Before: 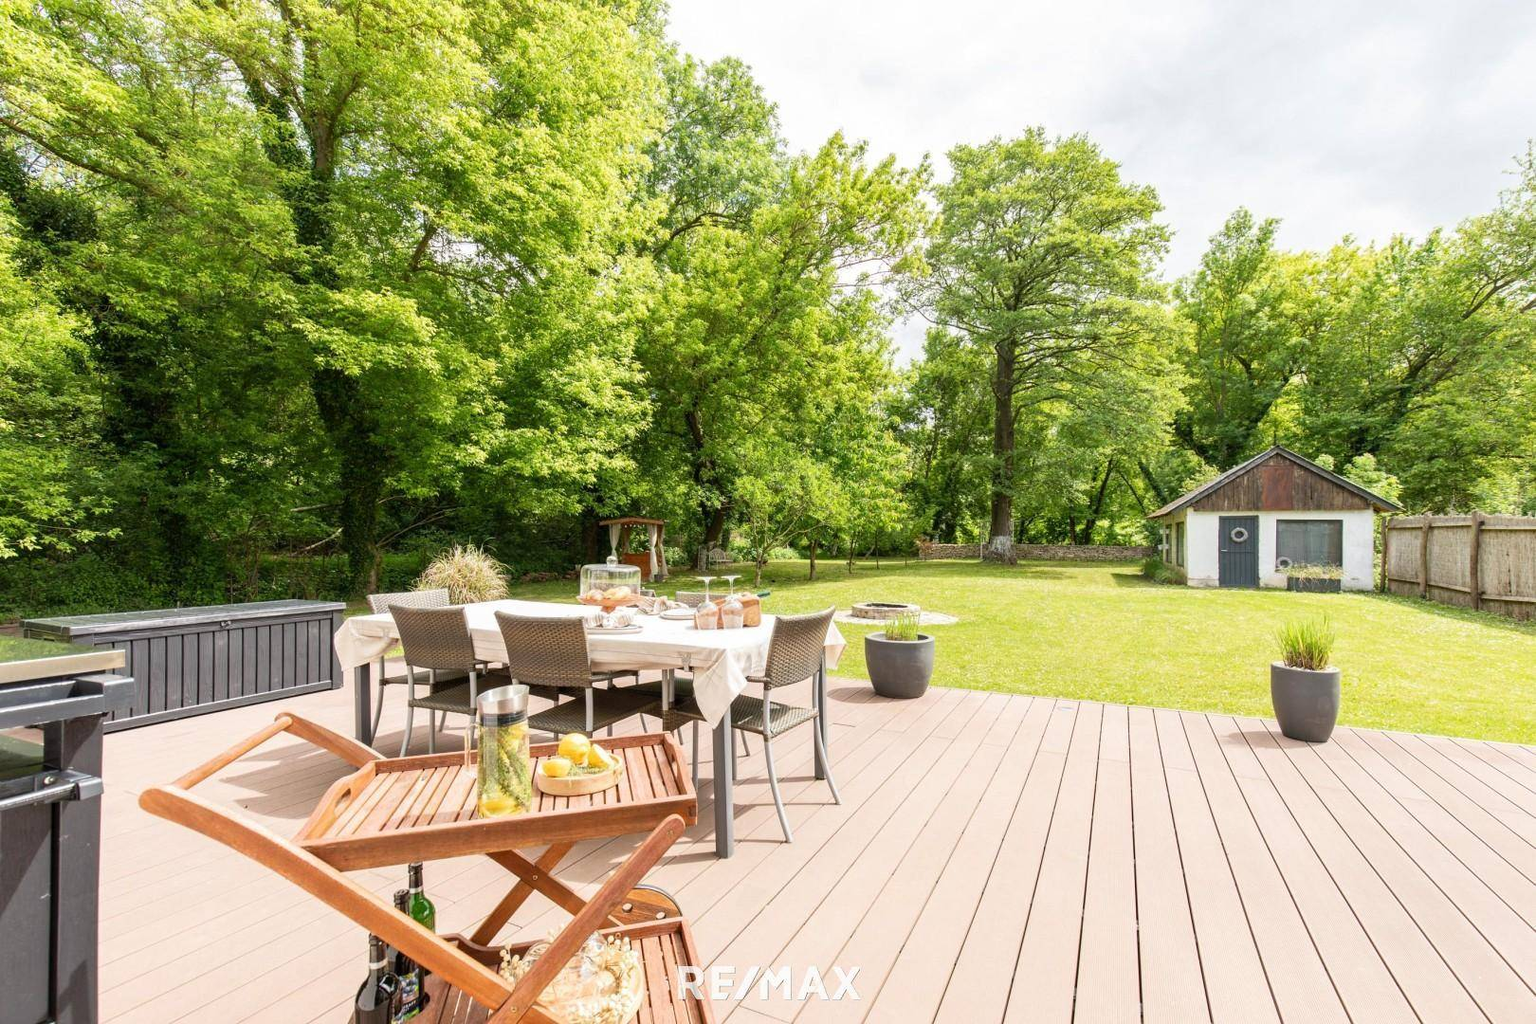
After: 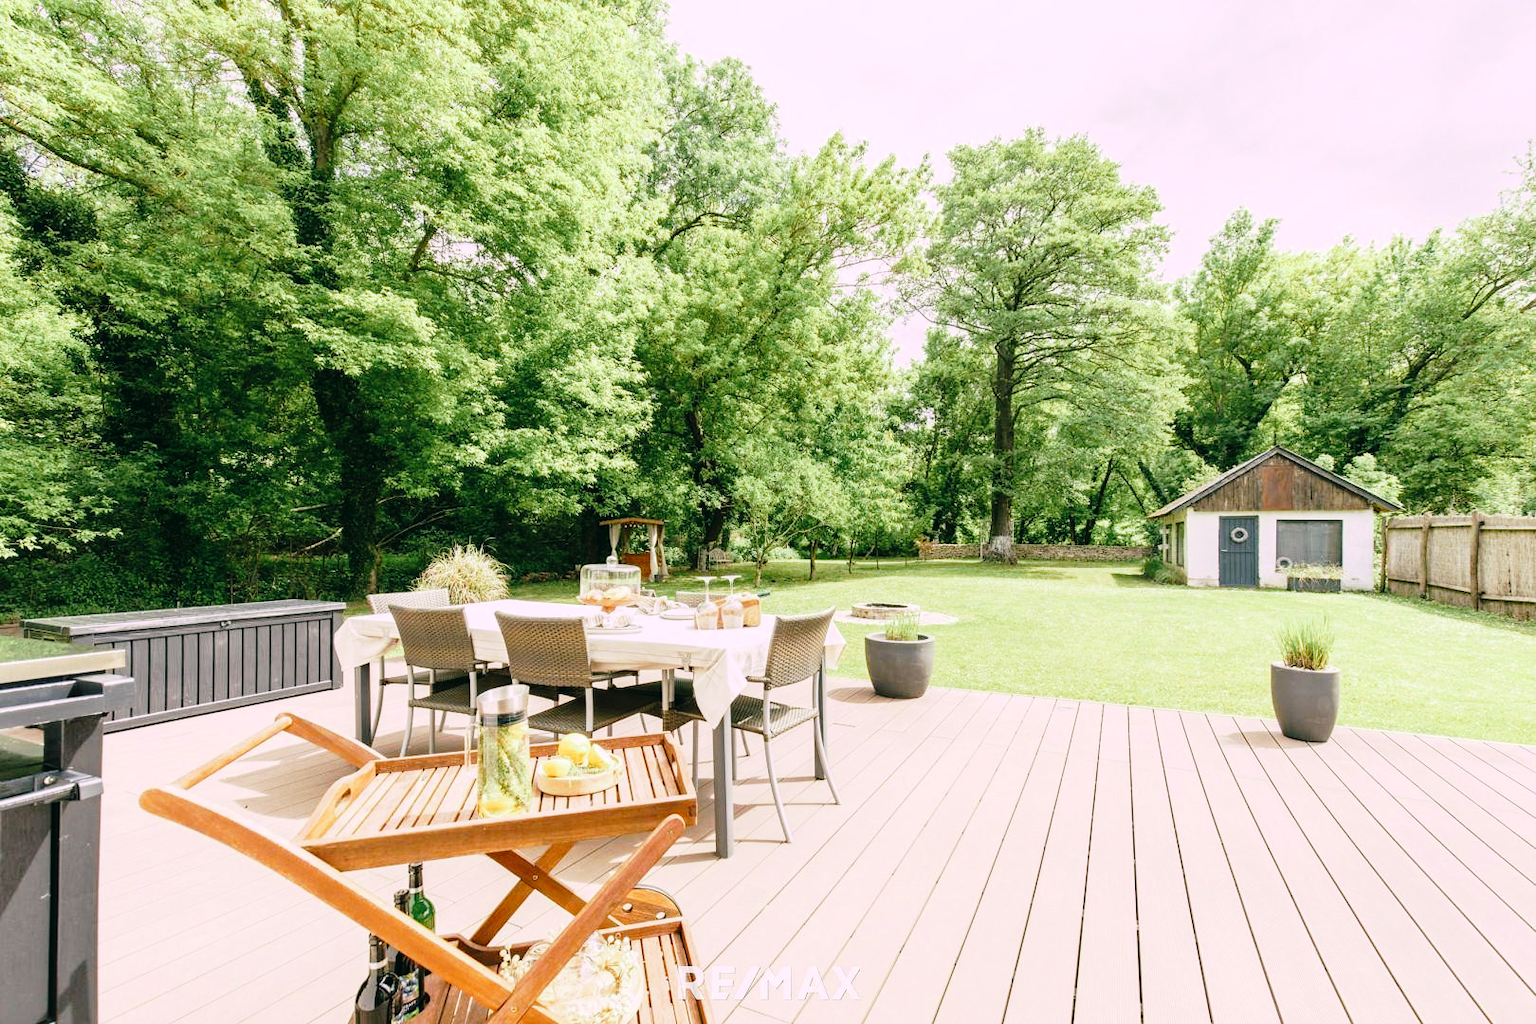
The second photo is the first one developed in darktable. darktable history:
tone curve: curves: ch0 [(0, 0) (0.003, 0.012) (0.011, 0.015) (0.025, 0.023) (0.044, 0.036) (0.069, 0.047) (0.1, 0.062) (0.136, 0.1) (0.177, 0.15) (0.224, 0.219) (0.277, 0.3) (0.335, 0.401) (0.399, 0.49) (0.468, 0.569) (0.543, 0.641) (0.623, 0.73) (0.709, 0.806) (0.801, 0.88) (0.898, 0.939) (1, 1)], preserve colors none
color look up table: target L [98.17, 98.36, 88.06, 90.02, 86.94, 67.9, 60.05, 57.91, 55.98, 33.22, 26.5, 9.895, 200.98, 92.27, 85.84, 77.39, 74.42, 70.71, 67.55, 61.62, 56.66, 56.08, 49.19, 43.26, 38.23, 30.87, 29.73, 21.54, 96.04, 83.8, 76.67, 64.05, 69.67, 55.77, 62.58, 46.44, 44.82, 34.56, 33.21, 27.92, 30.19, 12.33, 5.831, 95.54, 79.03, 59.95, 61.07, 54.28, 43.03], target a [-25.1, -18.1, -13.42, -26.6, -28.59, -17.48, -32.74, -31.16, -21.98, -22.25, -10.89, -17.89, 0, -2.238, -2.181, 6.988, 13.51, 28.71, 29.27, 4.606, 31.97, 56.71, 28.82, 64.48, 54.72, 3, 39.25, 29.38, 17.15, 7.263, 31.12, 19.11, 43.47, 6.821, 29.97, 58.86, 51.06, 19.77, 22.52, 1.64, 37.91, 13.86, 7.524, -42.3, -23.89, -26.06, -2.259, -14.03, -23.5], target b [37.7, 11.72, 15.69, 30.09, 9.938, 4.759, 30.99, 11.38, 26.04, 12.92, 25.17, 3.944, -0.001, 29.11, 53.73, 3.423, 75.84, 15.56, 47.61, 51.91, 55.43, 25.71, 26.83, 48.11, 21.49, 3.975, 34.97, 14.94, -8.595, -28.51, -16.5, -20.63, -34.04, -61.94, -43.71, -6.722, -28.83, -56.71, -7.967, -30.52, -63.18, -29.47, -9.815, -9.988, -17.75, -8.419, -1.74, -35.51, -8.384], num patches 49
